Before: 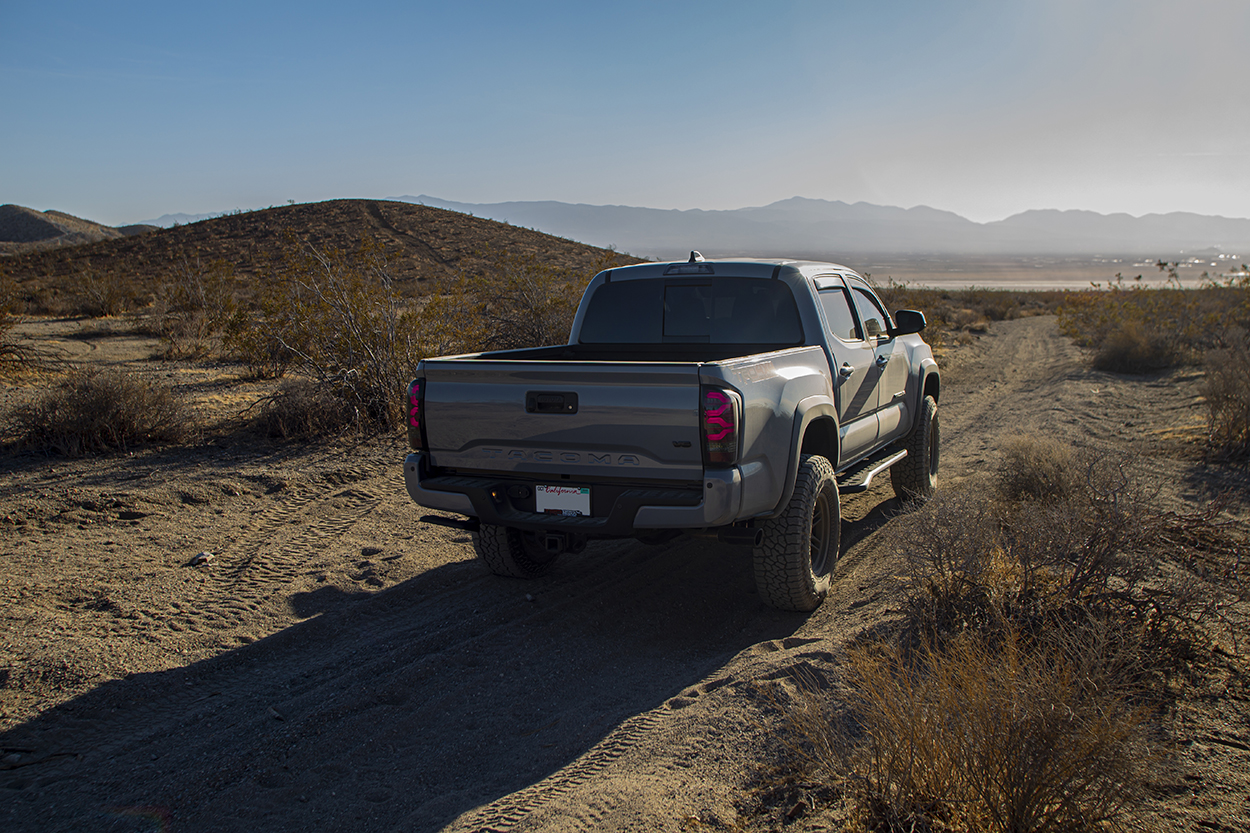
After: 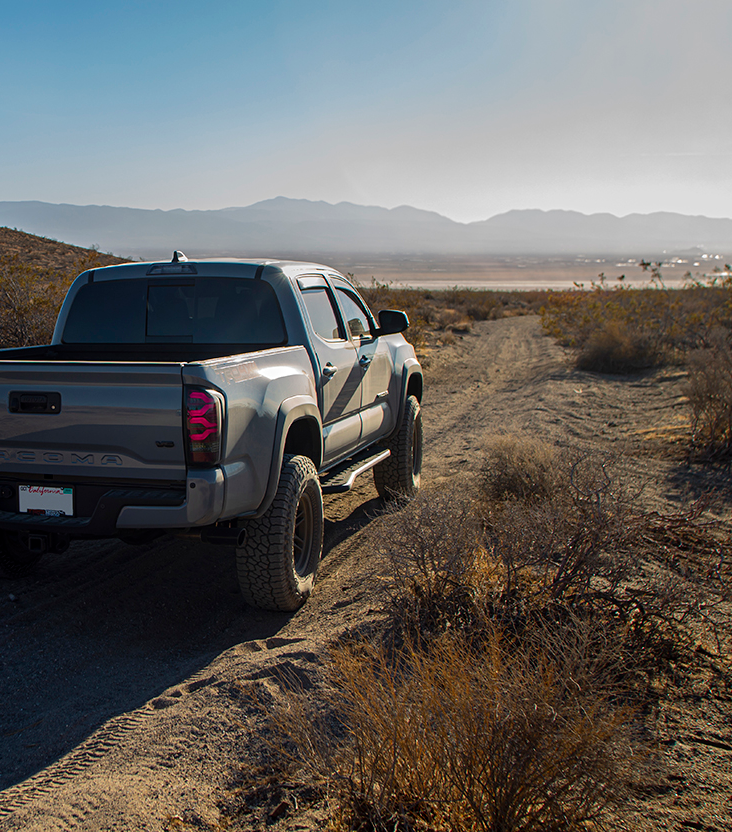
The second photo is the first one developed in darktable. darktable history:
crop: left 41.412%
exposure: exposure 0.128 EV, compensate exposure bias true, compensate highlight preservation false
